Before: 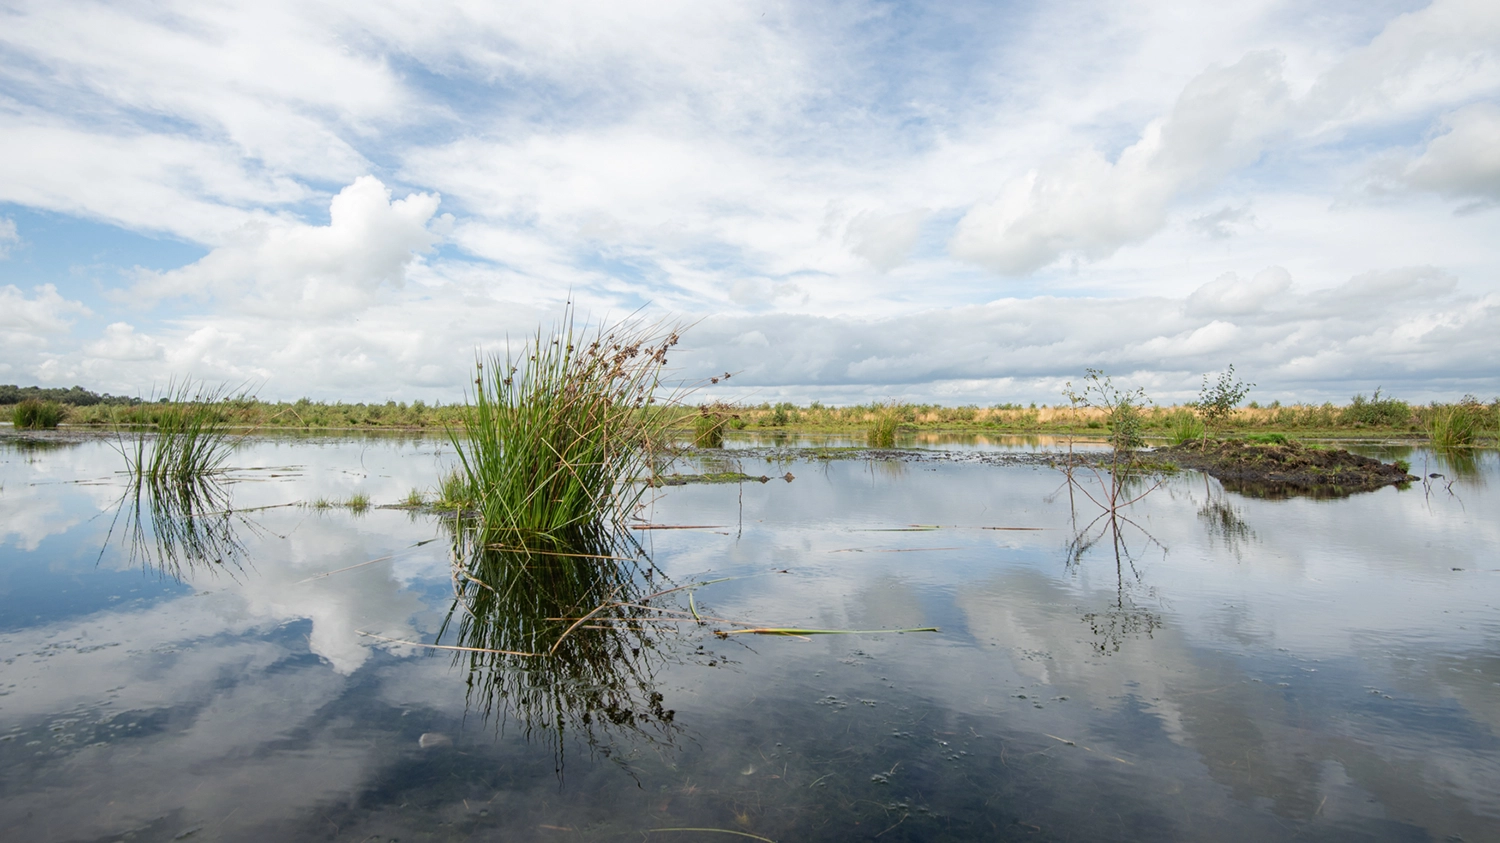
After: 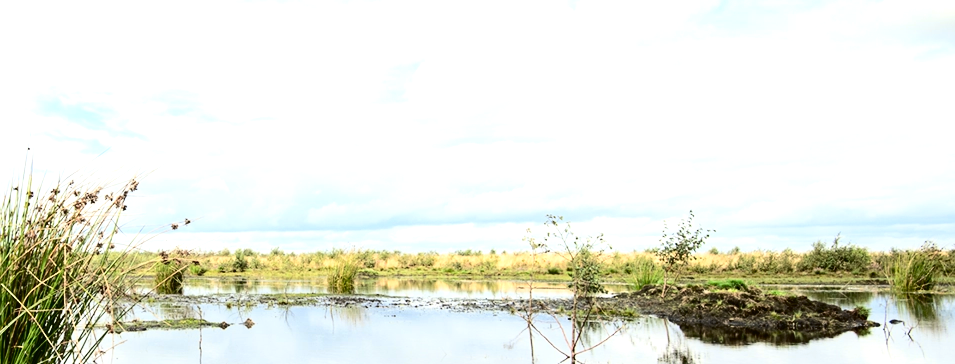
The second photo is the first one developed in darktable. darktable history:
crop: left 36.005%, top 18.293%, right 0.31%, bottom 38.444%
exposure: black level correction 0.007, exposure 0.159 EV, compensate highlight preservation false
tone equalizer: -8 EV -0.75 EV, -7 EV -0.7 EV, -6 EV -0.6 EV, -5 EV -0.4 EV, -3 EV 0.4 EV, -2 EV 0.6 EV, -1 EV 0.7 EV, +0 EV 0.75 EV, edges refinement/feathering 500, mask exposure compensation -1.57 EV, preserve details no
tone curve: curves: ch0 [(0, 0.023) (0.087, 0.065) (0.184, 0.168) (0.45, 0.54) (0.57, 0.683) (0.722, 0.825) (0.877, 0.948) (1, 1)]; ch1 [(0, 0) (0.388, 0.369) (0.447, 0.447) (0.505, 0.5) (0.534, 0.528) (0.573, 0.583) (0.663, 0.68) (1, 1)]; ch2 [(0, 0) (0.314, 0.223) (0.427, 0.405) (0.492, 0.505) (0.531, 0.55) (0.589, 0.599) (1, 1)], color space Lab, independent channels, preserve colors none
